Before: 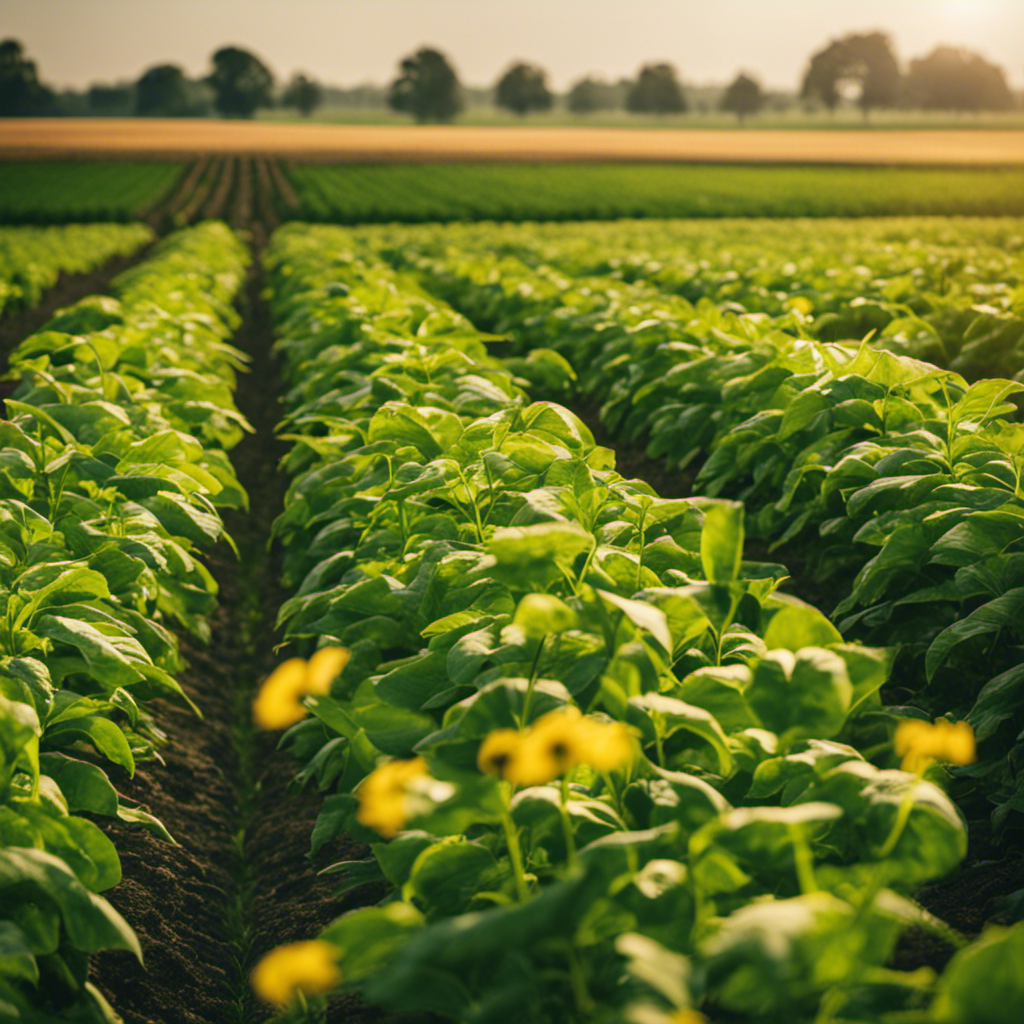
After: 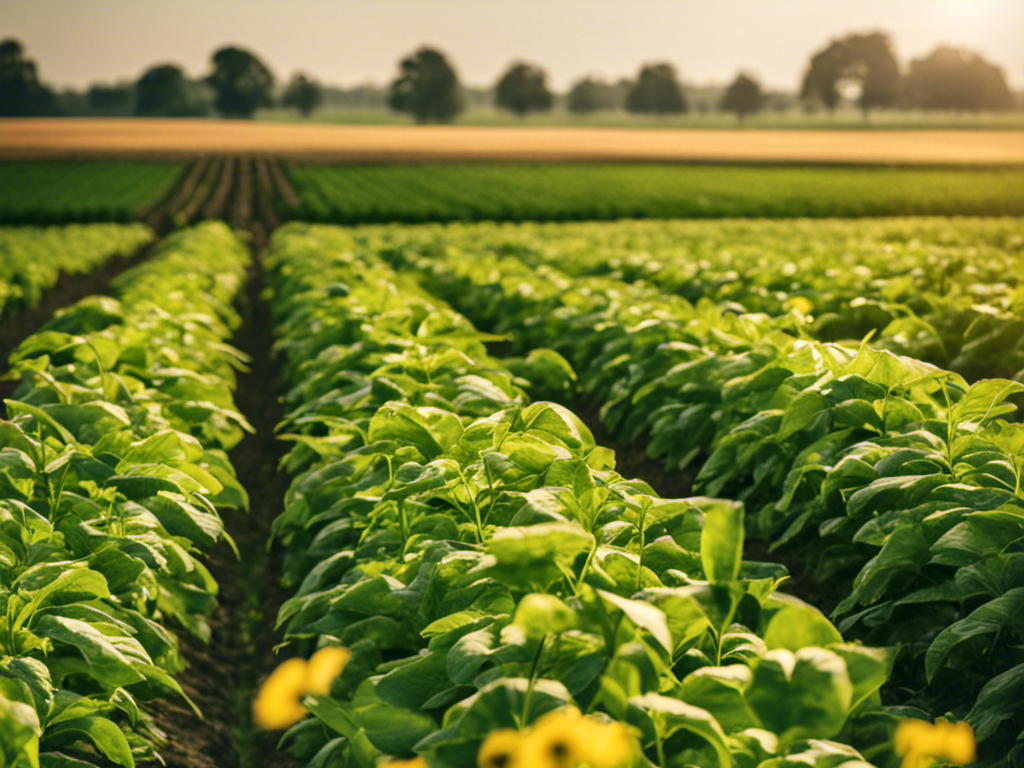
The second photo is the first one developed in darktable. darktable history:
crop: bottom 24.981%
local contrast: mode bilateral grid, contrast 19, coarseness 51, detail 144%, midtone range 0.2
